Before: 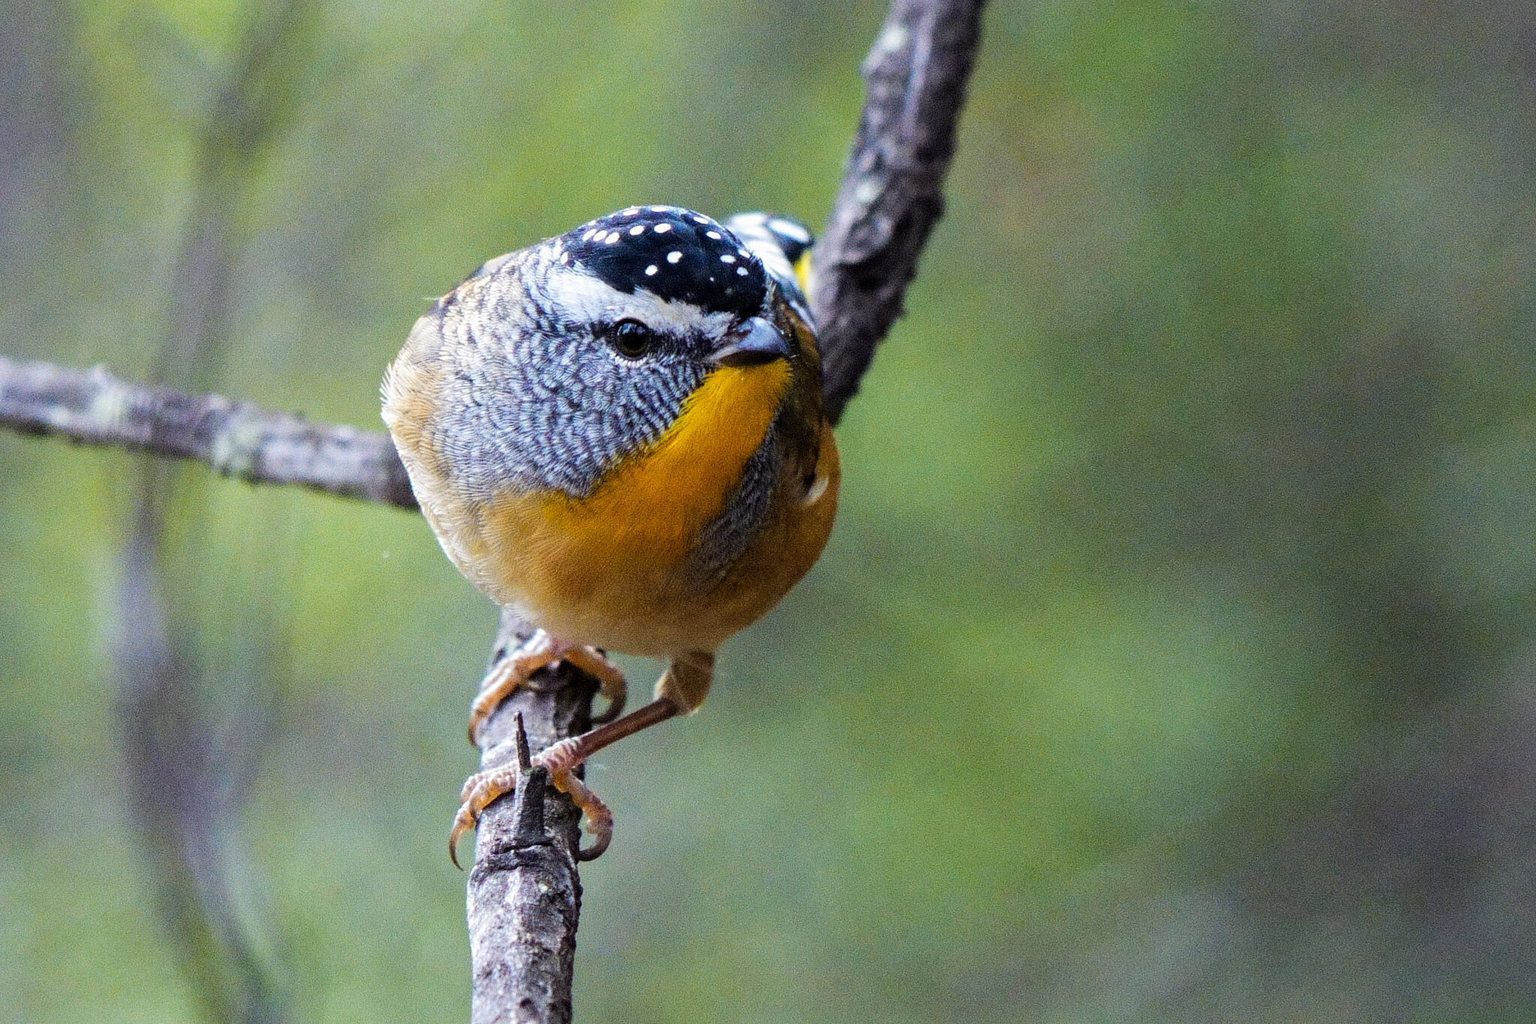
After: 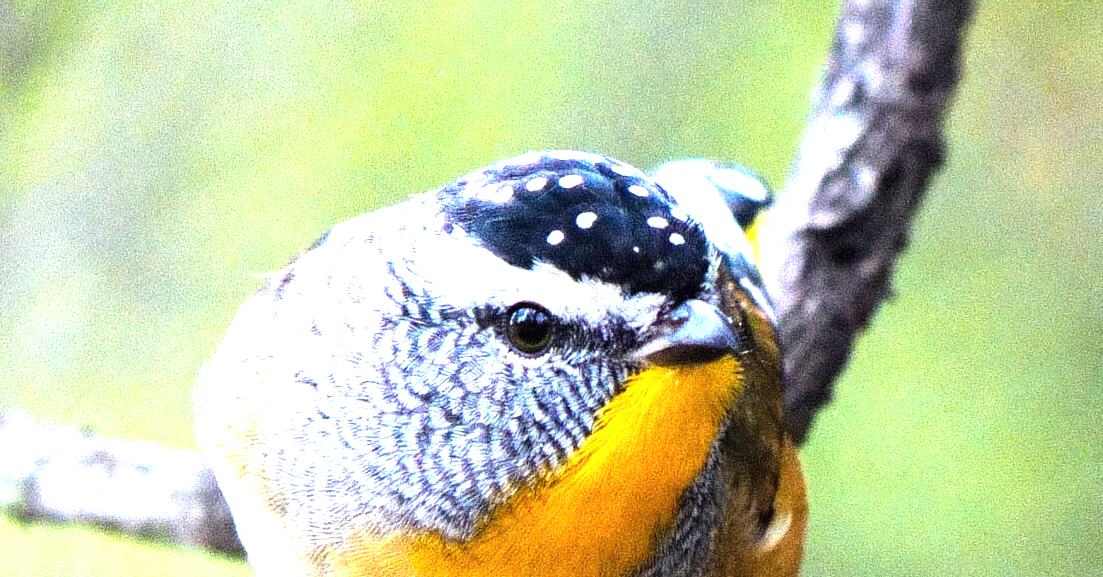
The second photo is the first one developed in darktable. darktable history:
crop: left 15.306%, top 9.065%, right 30.789%, bottom 48.638%
exposure: black level correction 0, exposure 1.55 EV, compensate exposure bias true, compensate highlight preservation false
